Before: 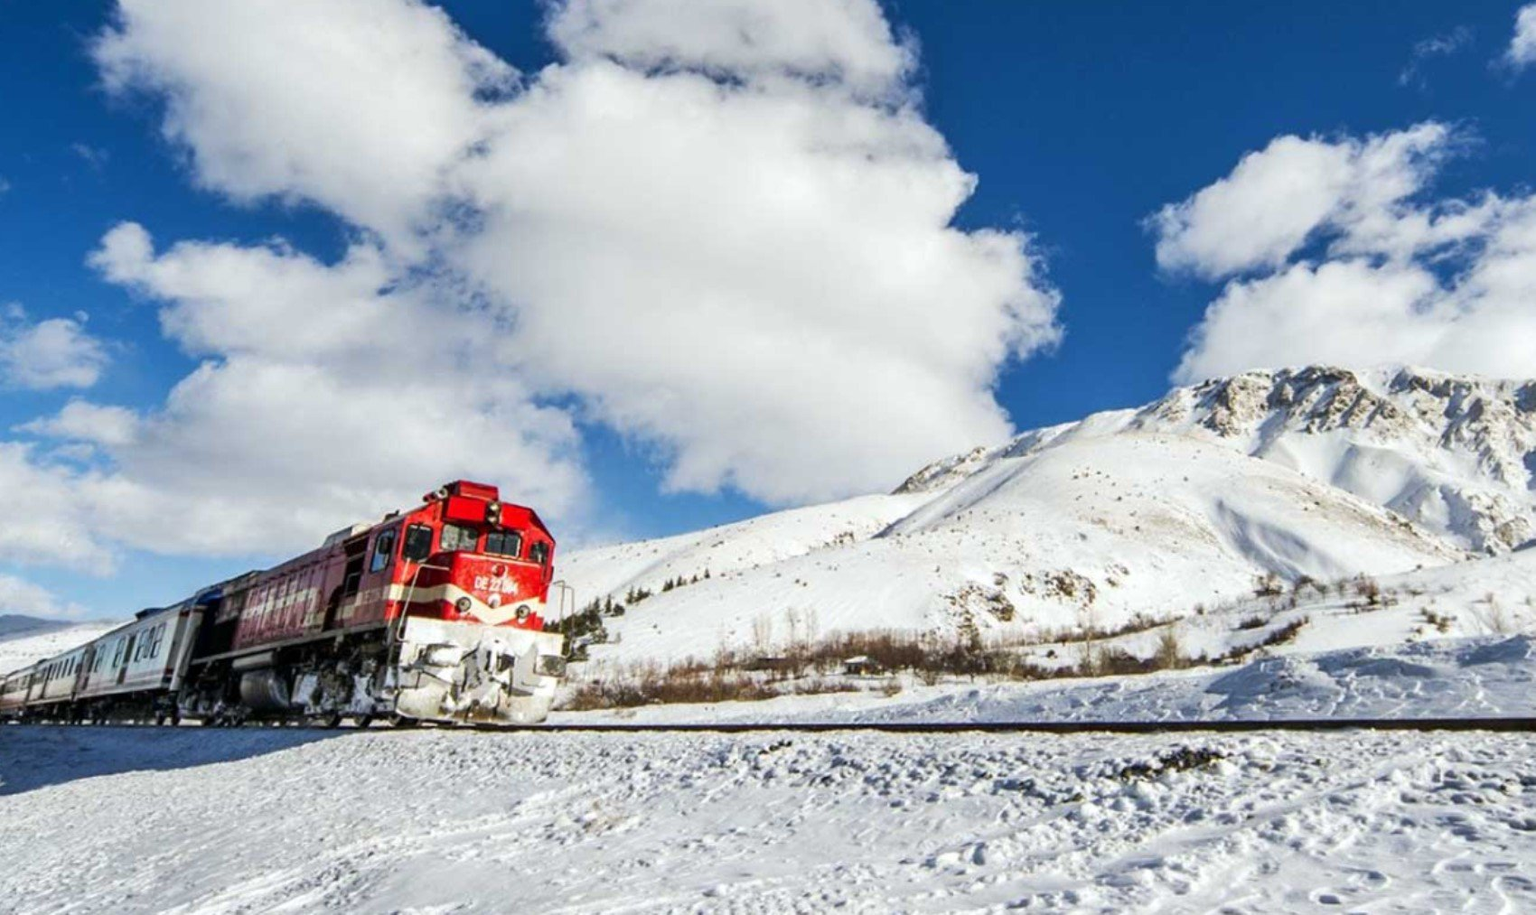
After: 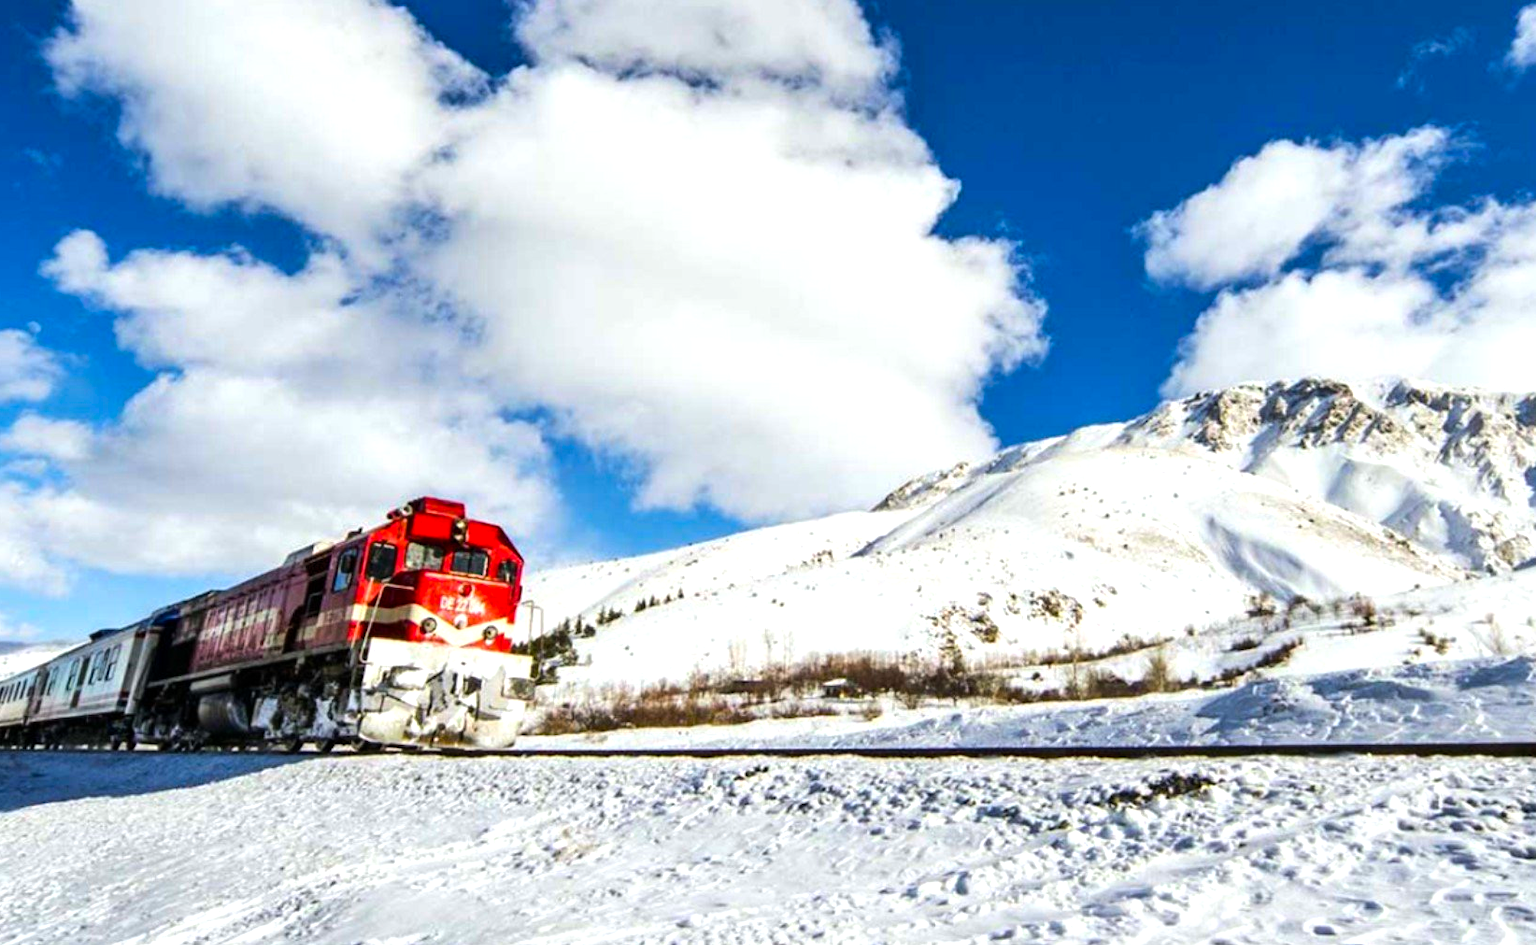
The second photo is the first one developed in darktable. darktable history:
color balance rgb: perceptual saturation grading › global saturation 25%, global vibrance 20%
white balance: emerald 1
crop and rotate: left 3.238%
tone equalizer: -8 EV -0.417 EV, -7 EV -0.389 EV, -6 EV -0.333 EV, -5 EV -0.222 EV, -3 EV 0.222 EV, -2 EV 0.333 EV, -1 EV 0.389 EV, +0 EV 0.417 EV, edges refinement/feathering 500, mask exposure compensation -1.25 EV, preserve details no
